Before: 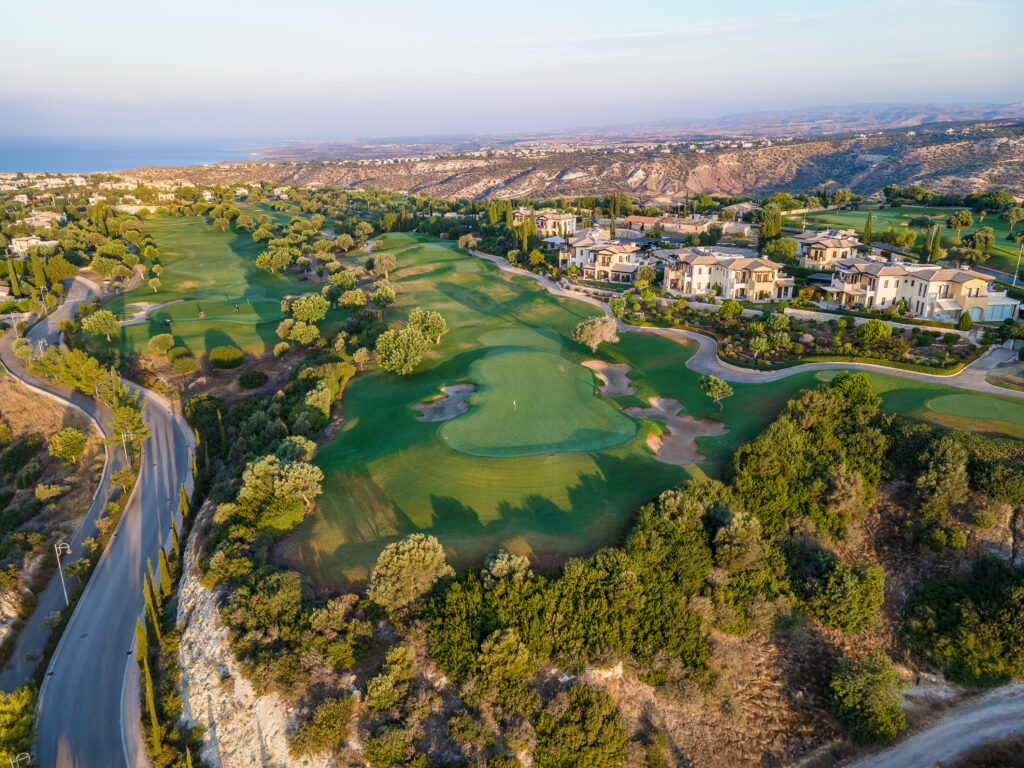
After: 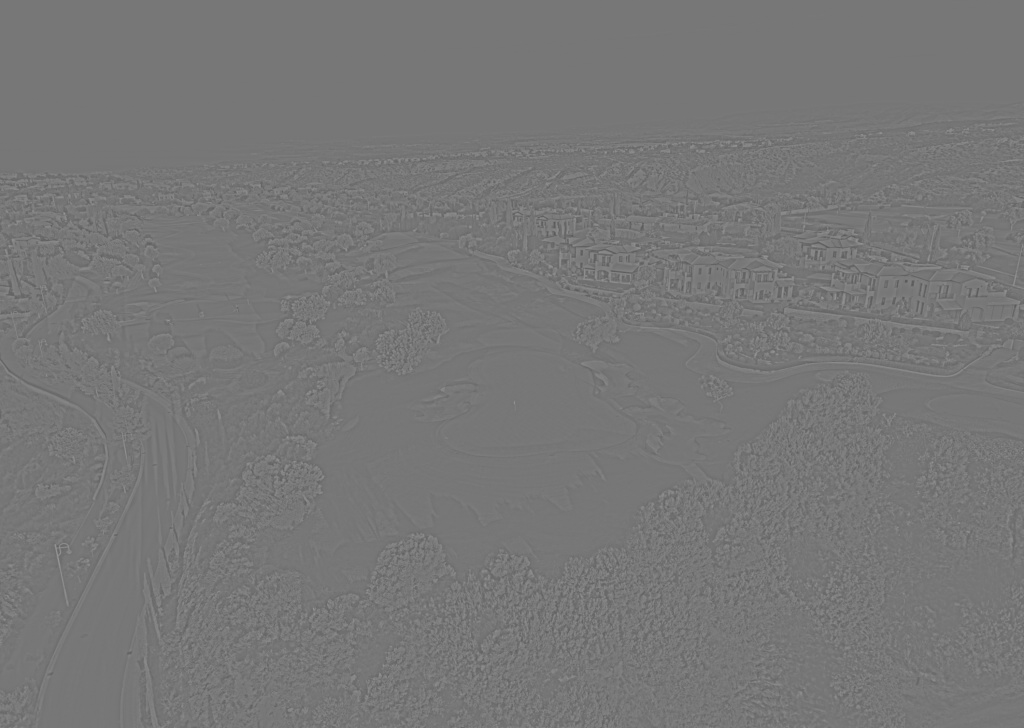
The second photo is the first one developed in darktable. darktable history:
highpass: sharpness 6%, contrast boost 7.63%
crop and rotate: top 0%, bottom 5.097%
